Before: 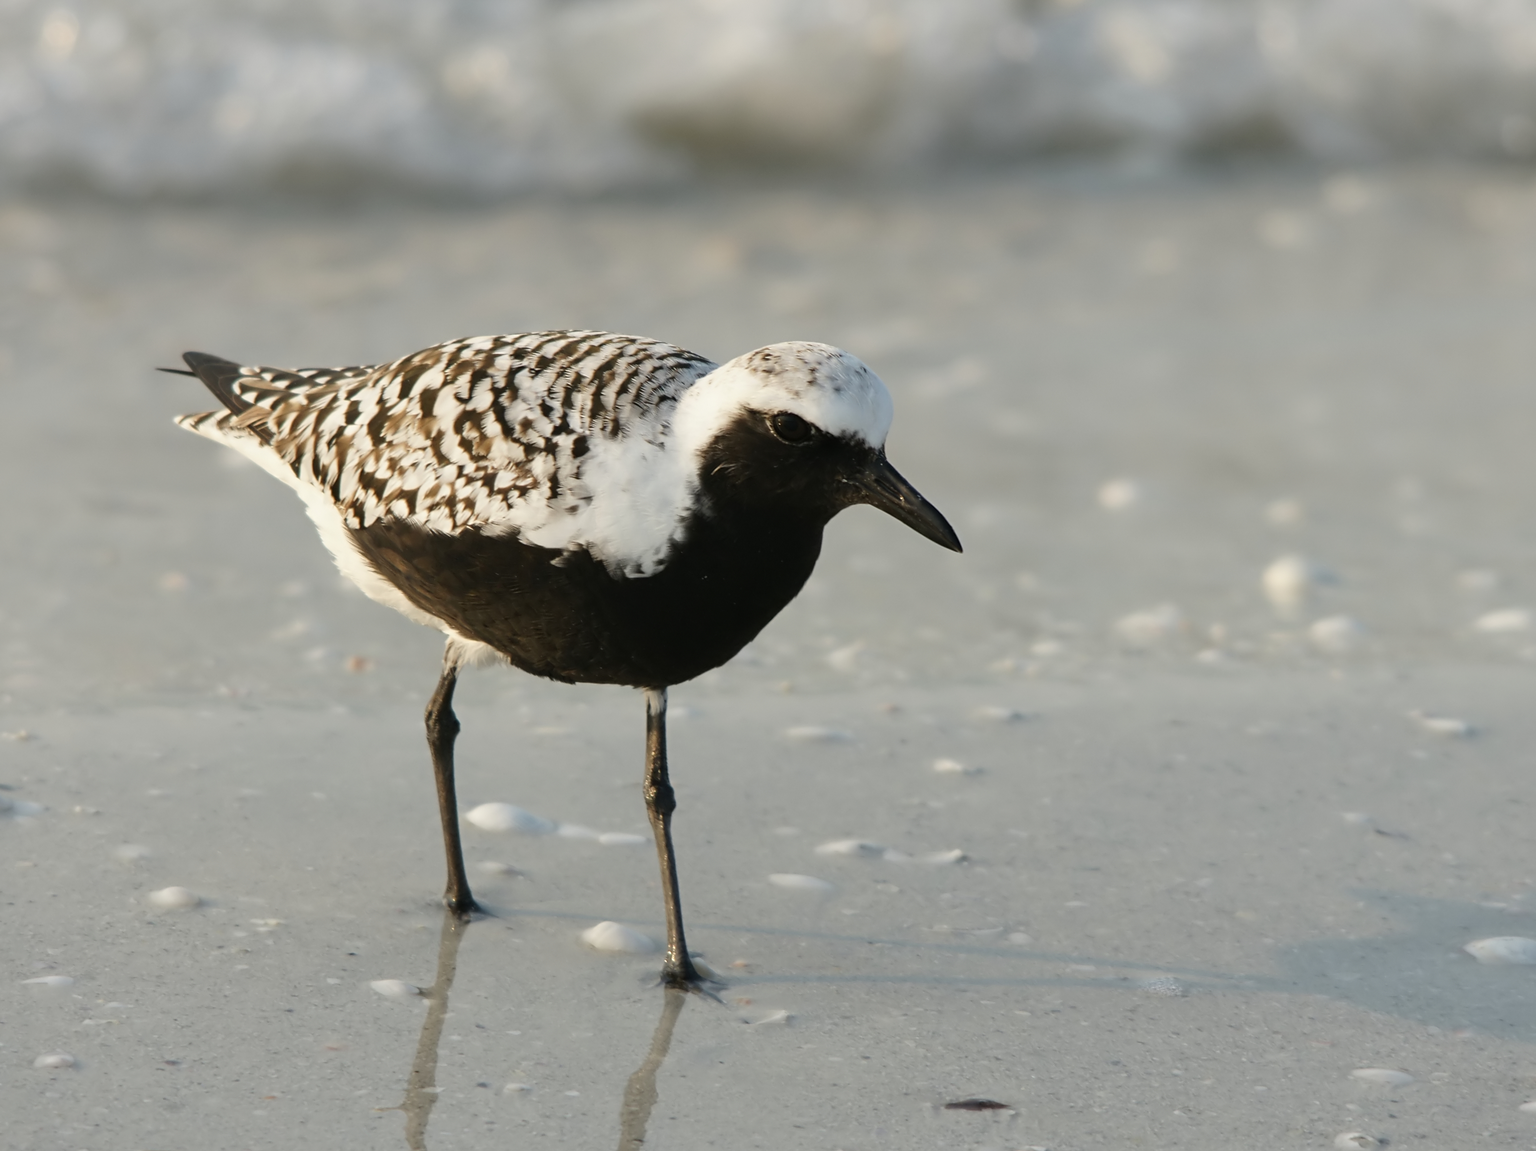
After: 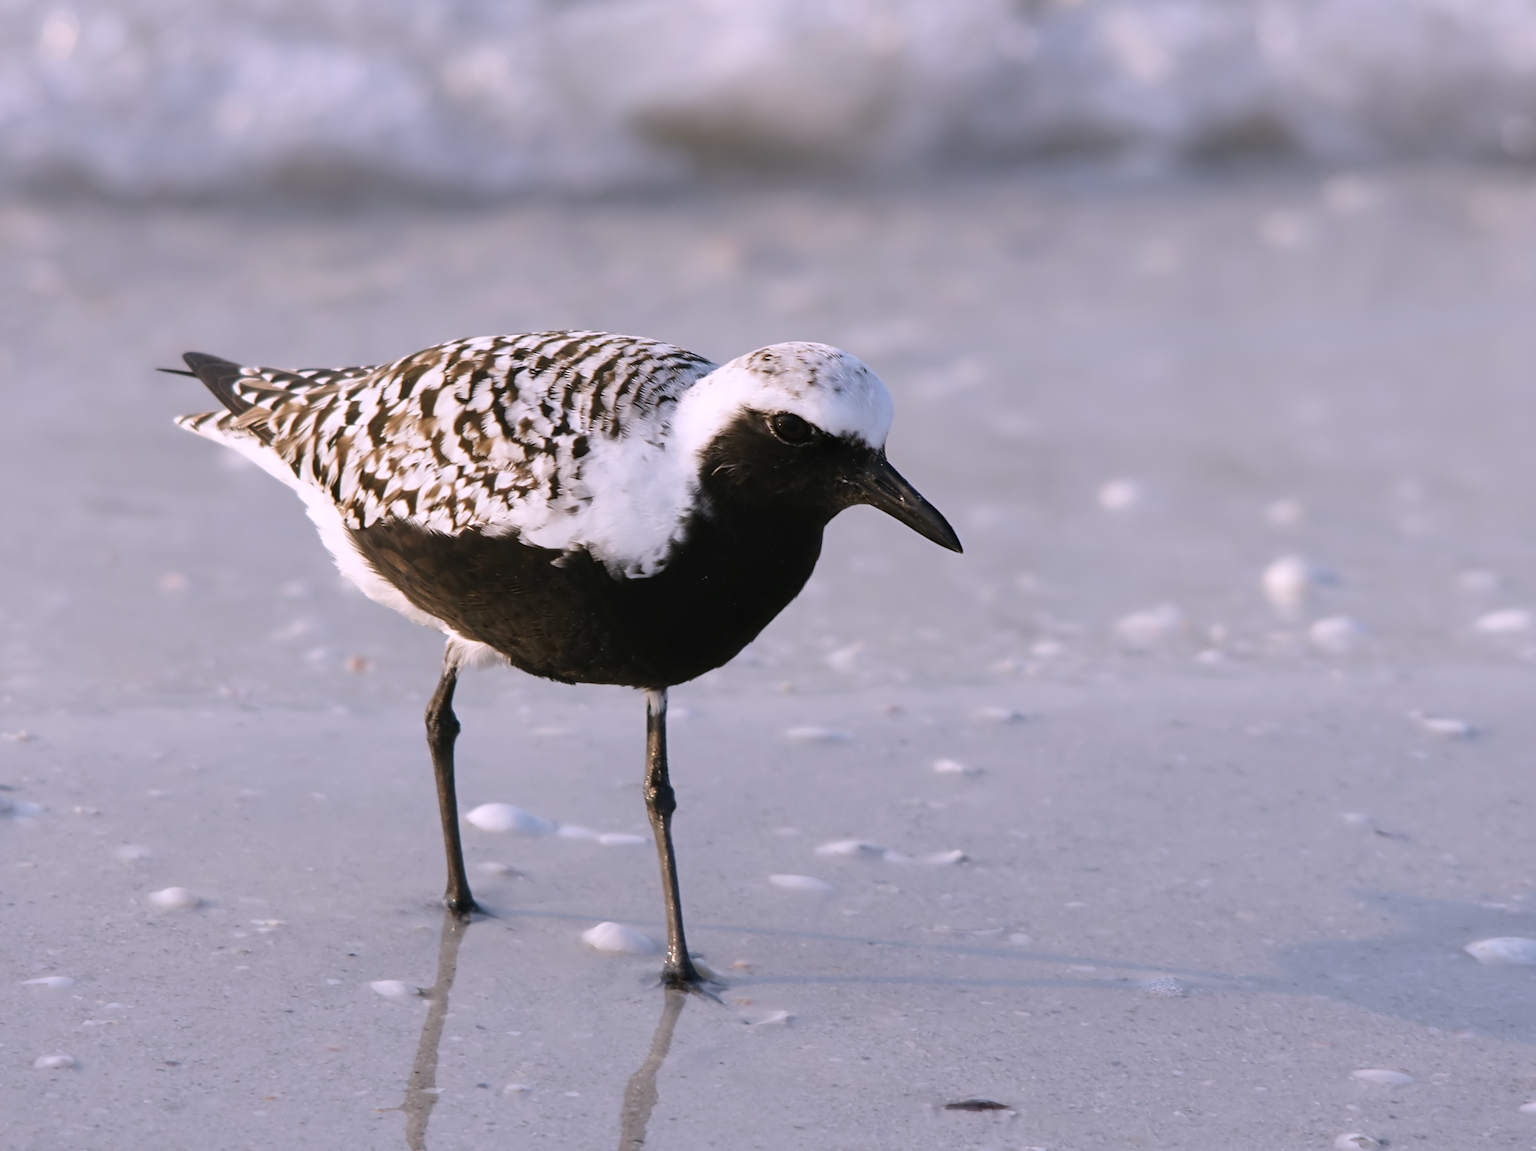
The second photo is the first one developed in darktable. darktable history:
tone equalizer: on, module defaults
white balance: red 1.042, blue 1.17
